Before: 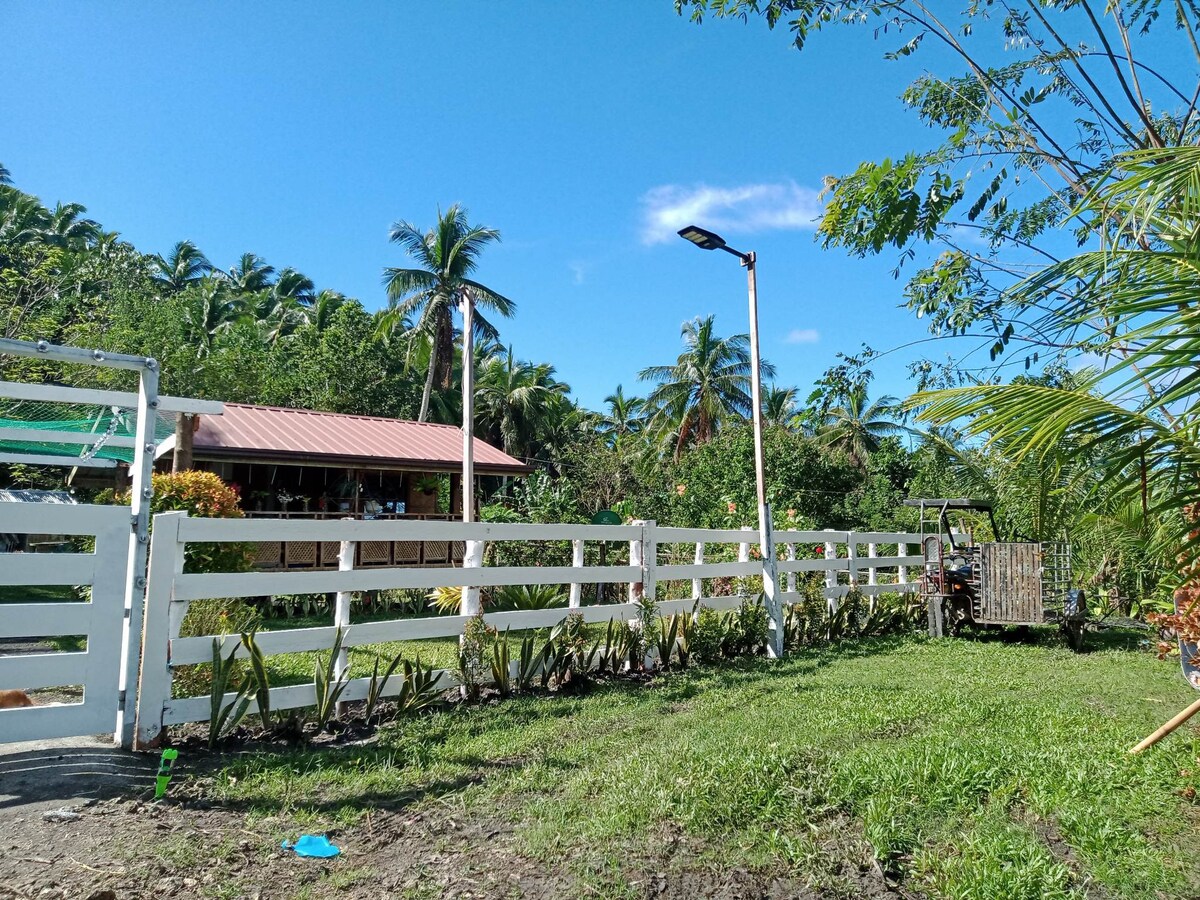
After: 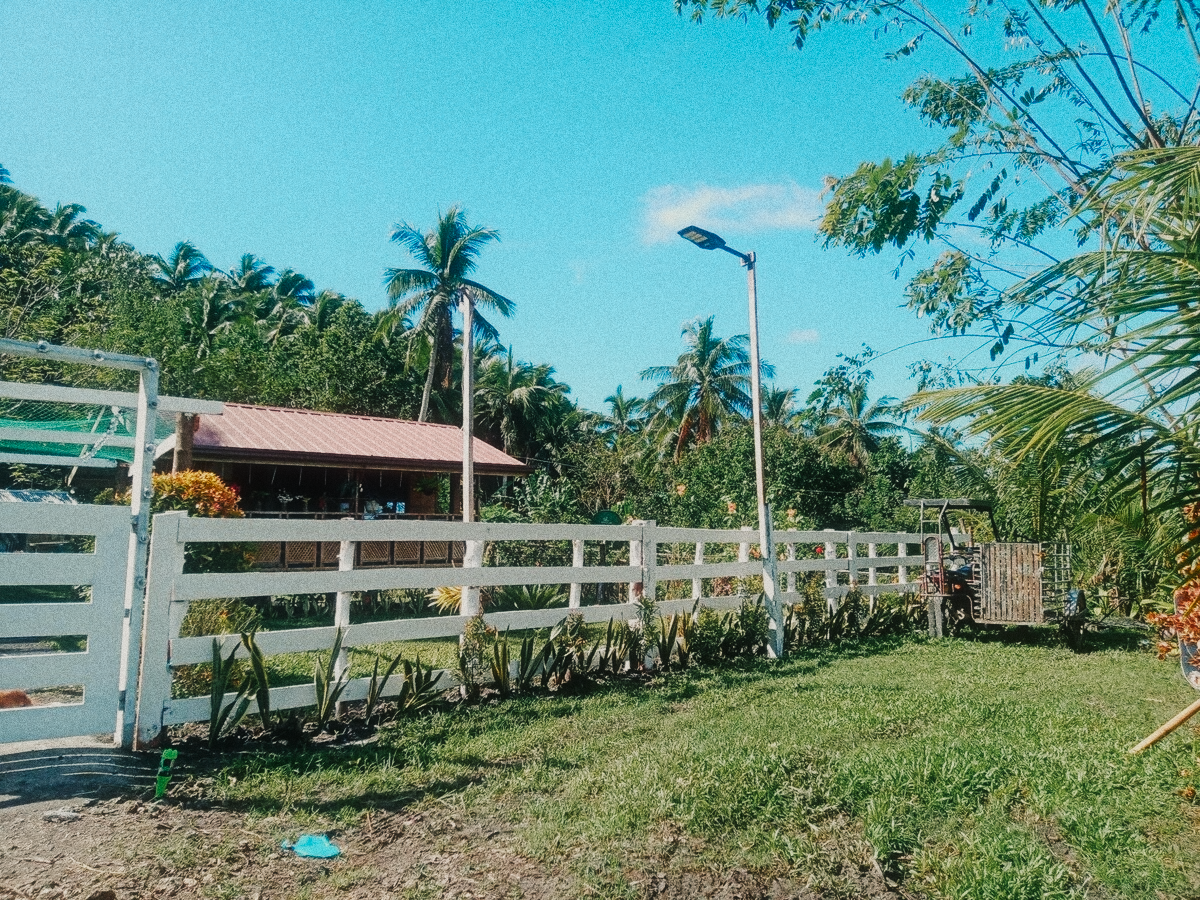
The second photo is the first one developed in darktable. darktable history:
contrast equalizer "negative clarity": octaves 7, y [[0.6 ×6], [0.55 ×6], [0 ×6], [0 ×6], [0 ×6]], mix -0.3
color balance rgb "creative | pacific film": shadows lift › chroma 2%, shadows lift › hue 219.6°, power › hue 313.2°, highlights gain › chroma 3%, highlights gain › hue 75.6°, global offset › luminance 0.5%, perceptual saturation grading › global saturation 15.33%, perceptual saturation grading › highlights -19.33%, perceptual saturation grading › shadows 20%, global vibrance 20%
color equalizer "creative | pacific": saturation › orange 1.03, saturation › yellow 0.883, saturation › green 0.883, saturation › blue 1.08, saturation › magenta 1.05, hue › orange -4.88, hue › green 8.78, brightness › red 1.06, brightness › orange 1.08, brightness › yellow 0.916, brightness › green 0.916, brightness › cyan 1.04, brightness › blue 1.12, brightness › magenta 1.07 | blend: blend mode normal, opacity 100%; mask: uniform (no mask)
diffuse or sharpen "bloom 20%": radius span 32, 1st order speed 50%, 2nd order speed 50%, 3rd order speed 50%, 4th order speed 50% | blend: blend mode normal, opacity 20%; mask: uniform (no mask)
exposure "auto exposure": compensate highlight preservation false
rgb primaries "creative | pacific": red hue -0.042, red purity 1.1, green hue 0.047, green purity 1.12, blue hue -0.089, blue purity 0.937
sigmoid: contrast 1.7, skew -0.2, preserve hue 0%, red attenuation 0.1, red rotation 0.035, green attenuation 0.1, green rotation -0.017, blue attenuation 0.15, blue rotation -0.052, base primaries Rec2020
grain "silver grain": coarseness 0.09 ISO, strength 40%
